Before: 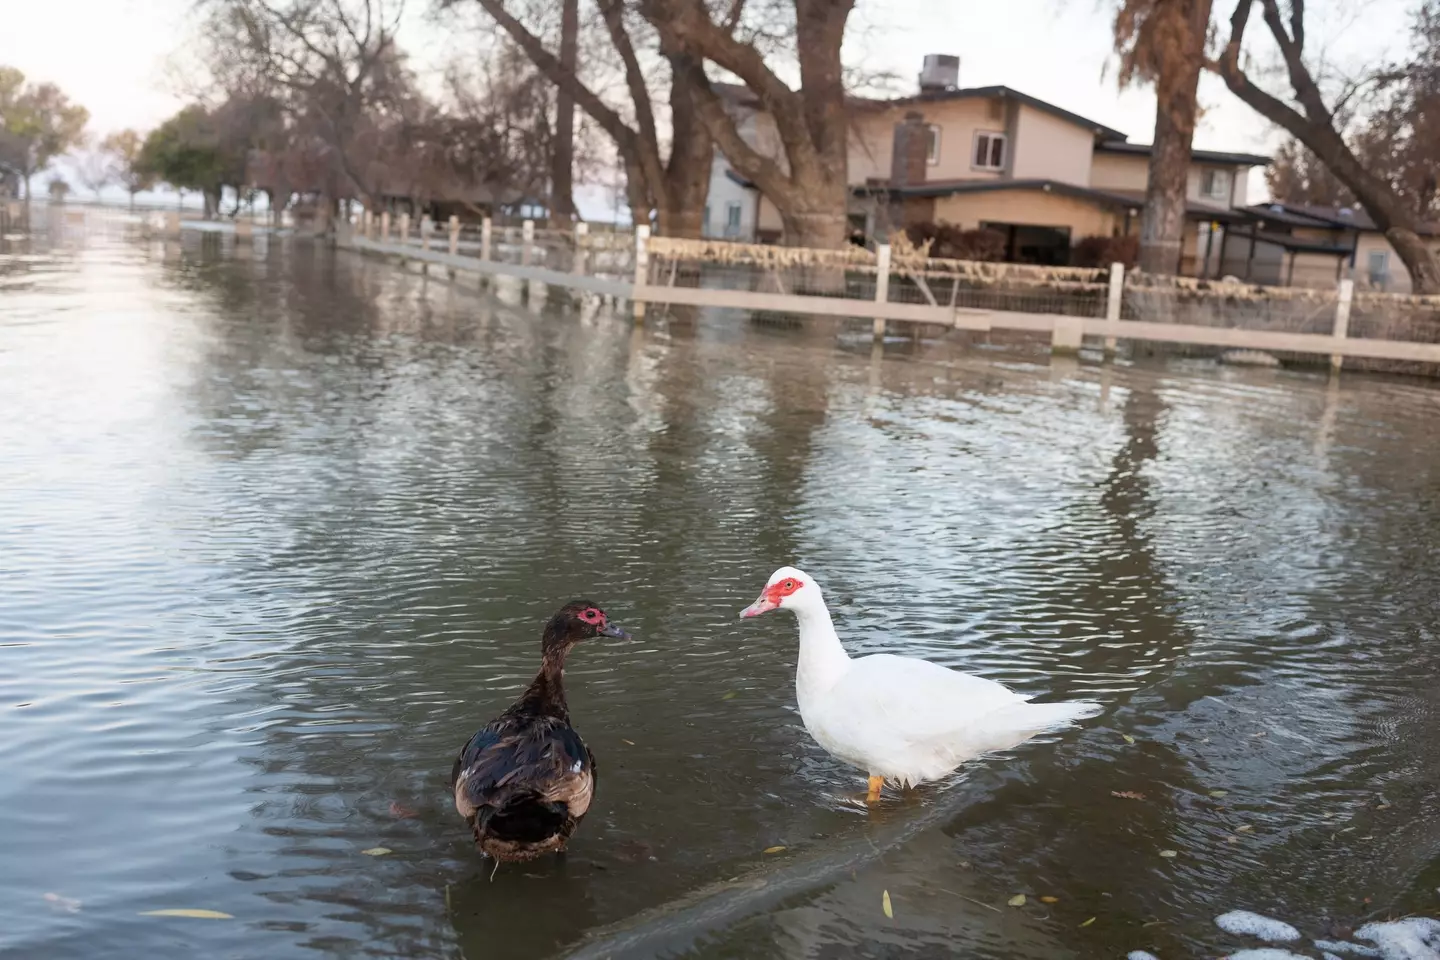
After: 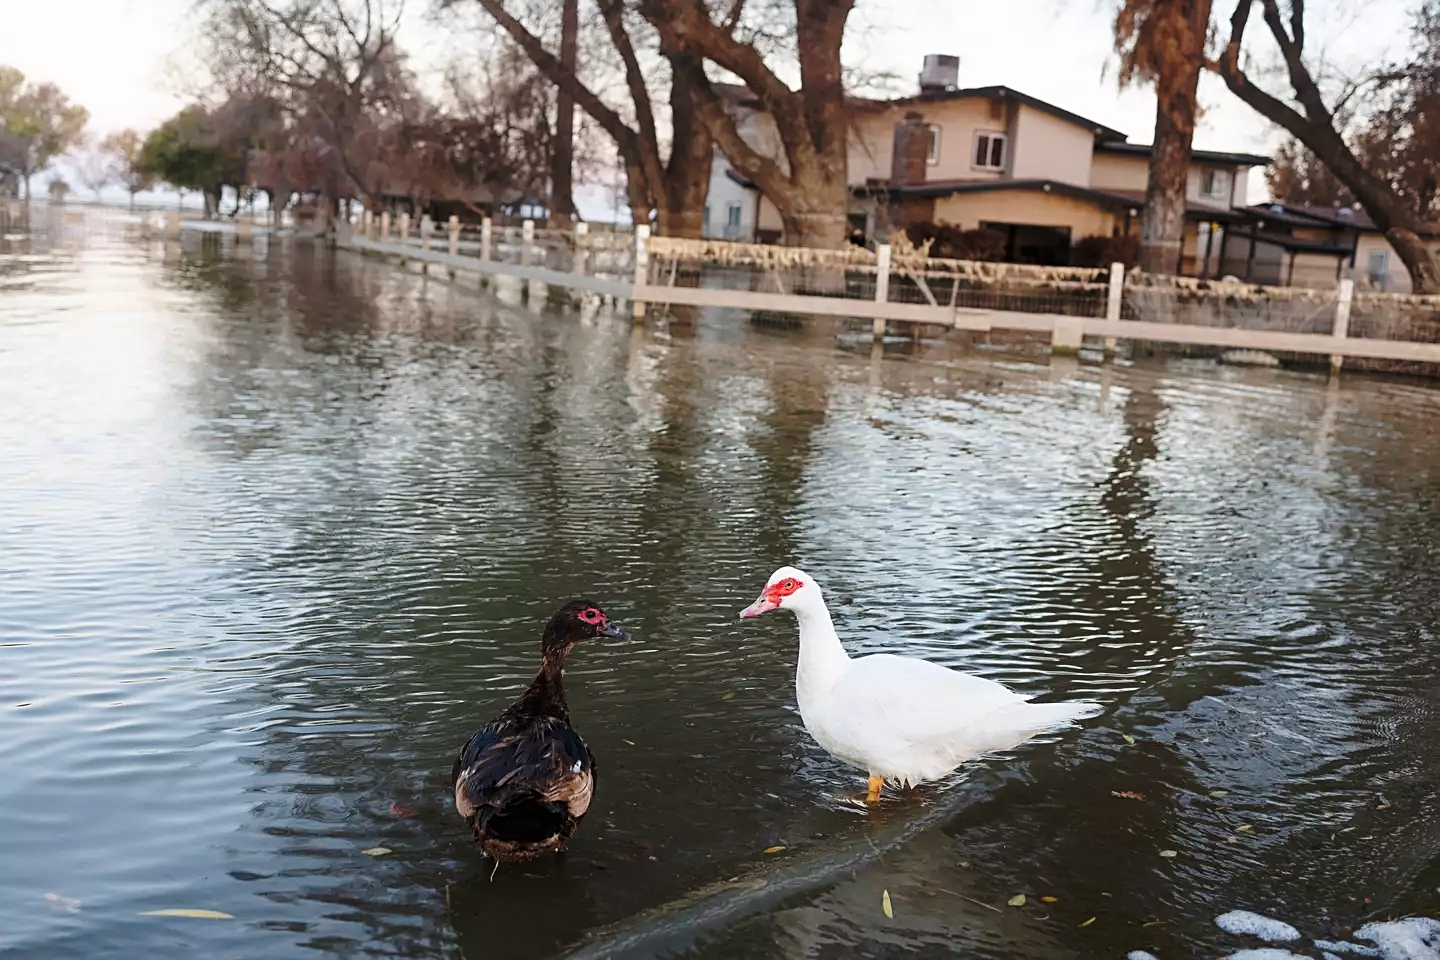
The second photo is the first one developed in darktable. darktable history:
base curve: curves: ch0 [(0, 0) (0.073, 0.04) (0.157, 0.139) (0.492, 0.492) (0.758, 0.758) (1, 1)], preserve colors none
sharpen: on, module defaults
